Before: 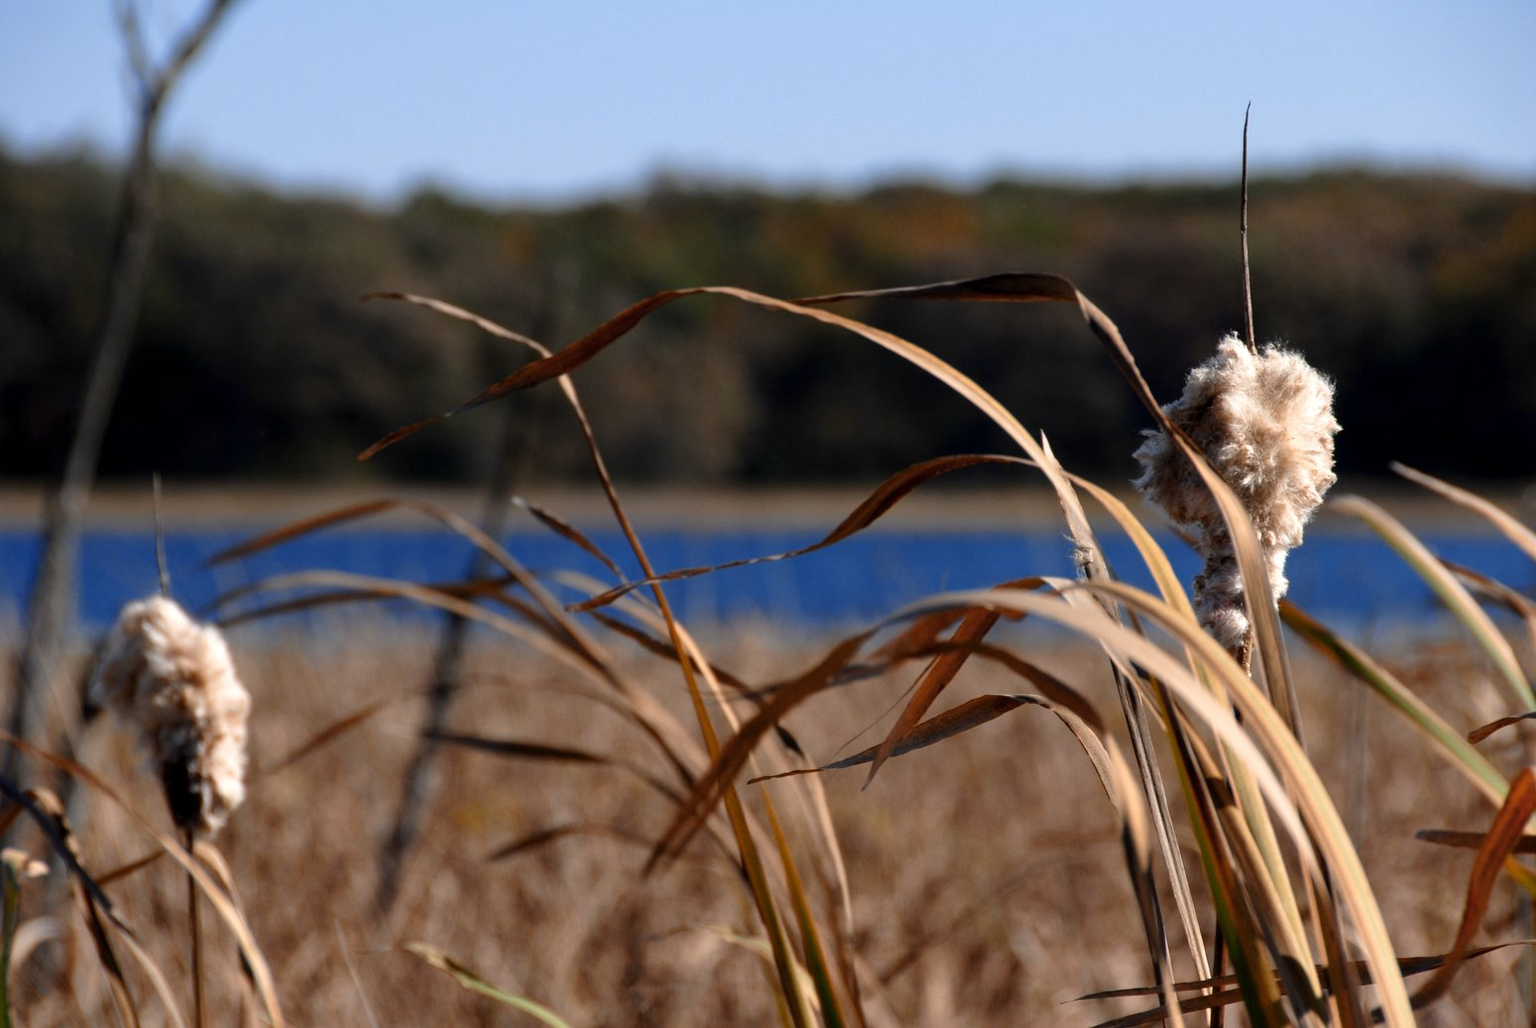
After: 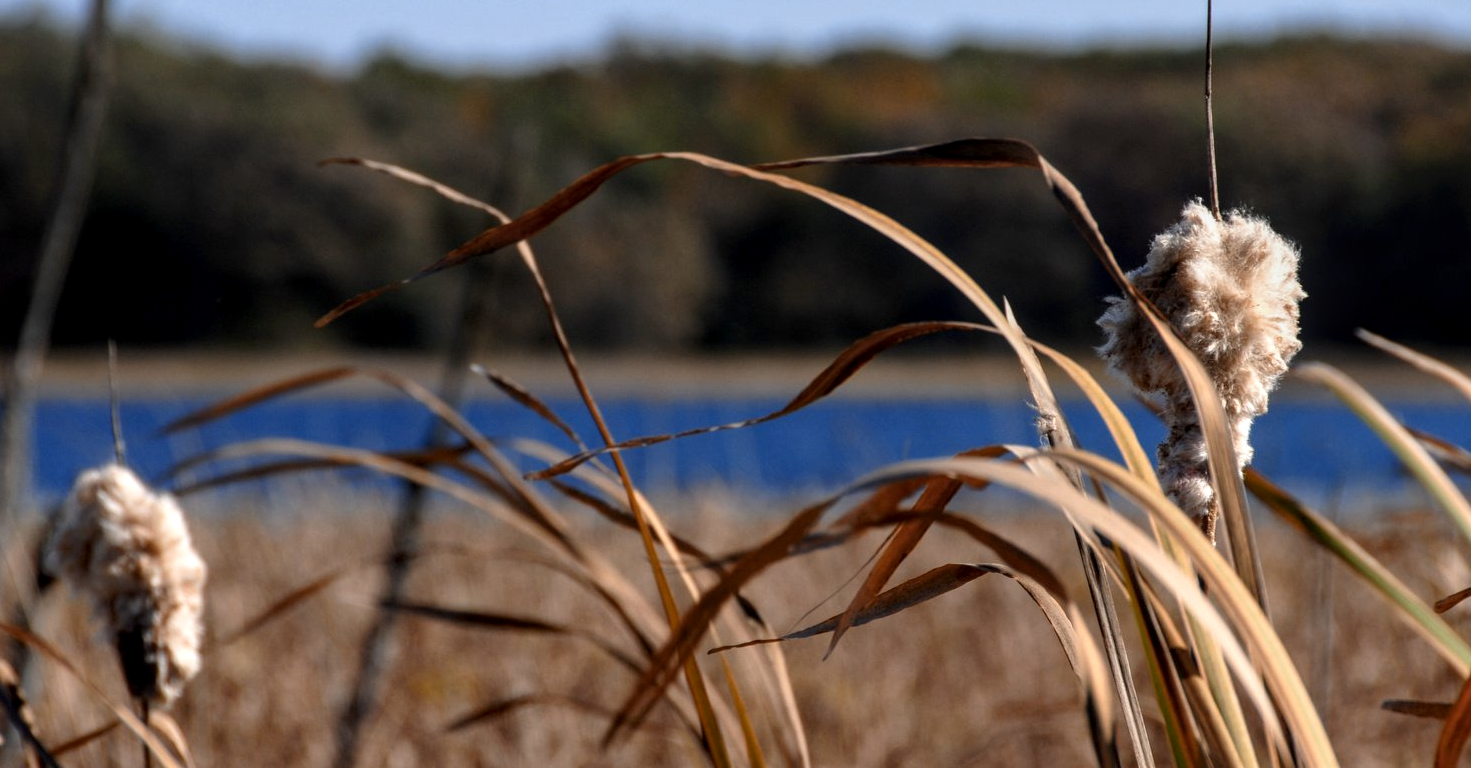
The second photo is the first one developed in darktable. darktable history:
crop and rotate: left 2.991%, top 13.302%, right 1.981%, bottom 12.636%
local contrast: on, module defaults
